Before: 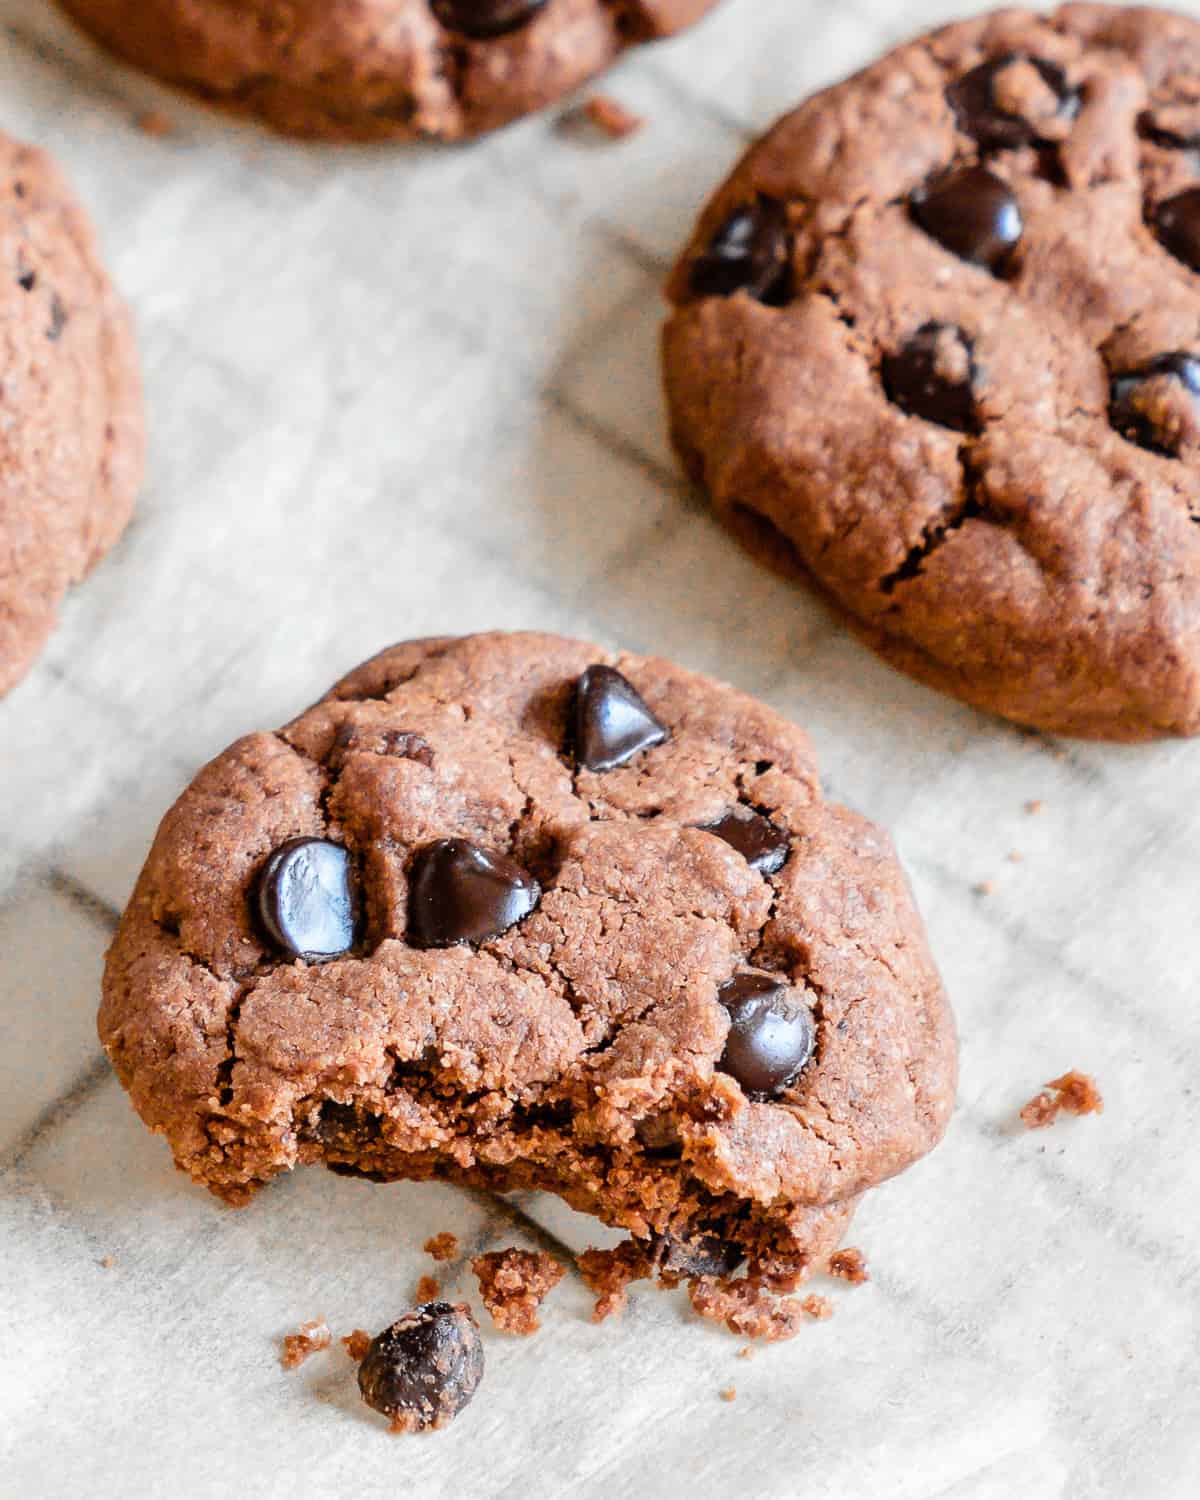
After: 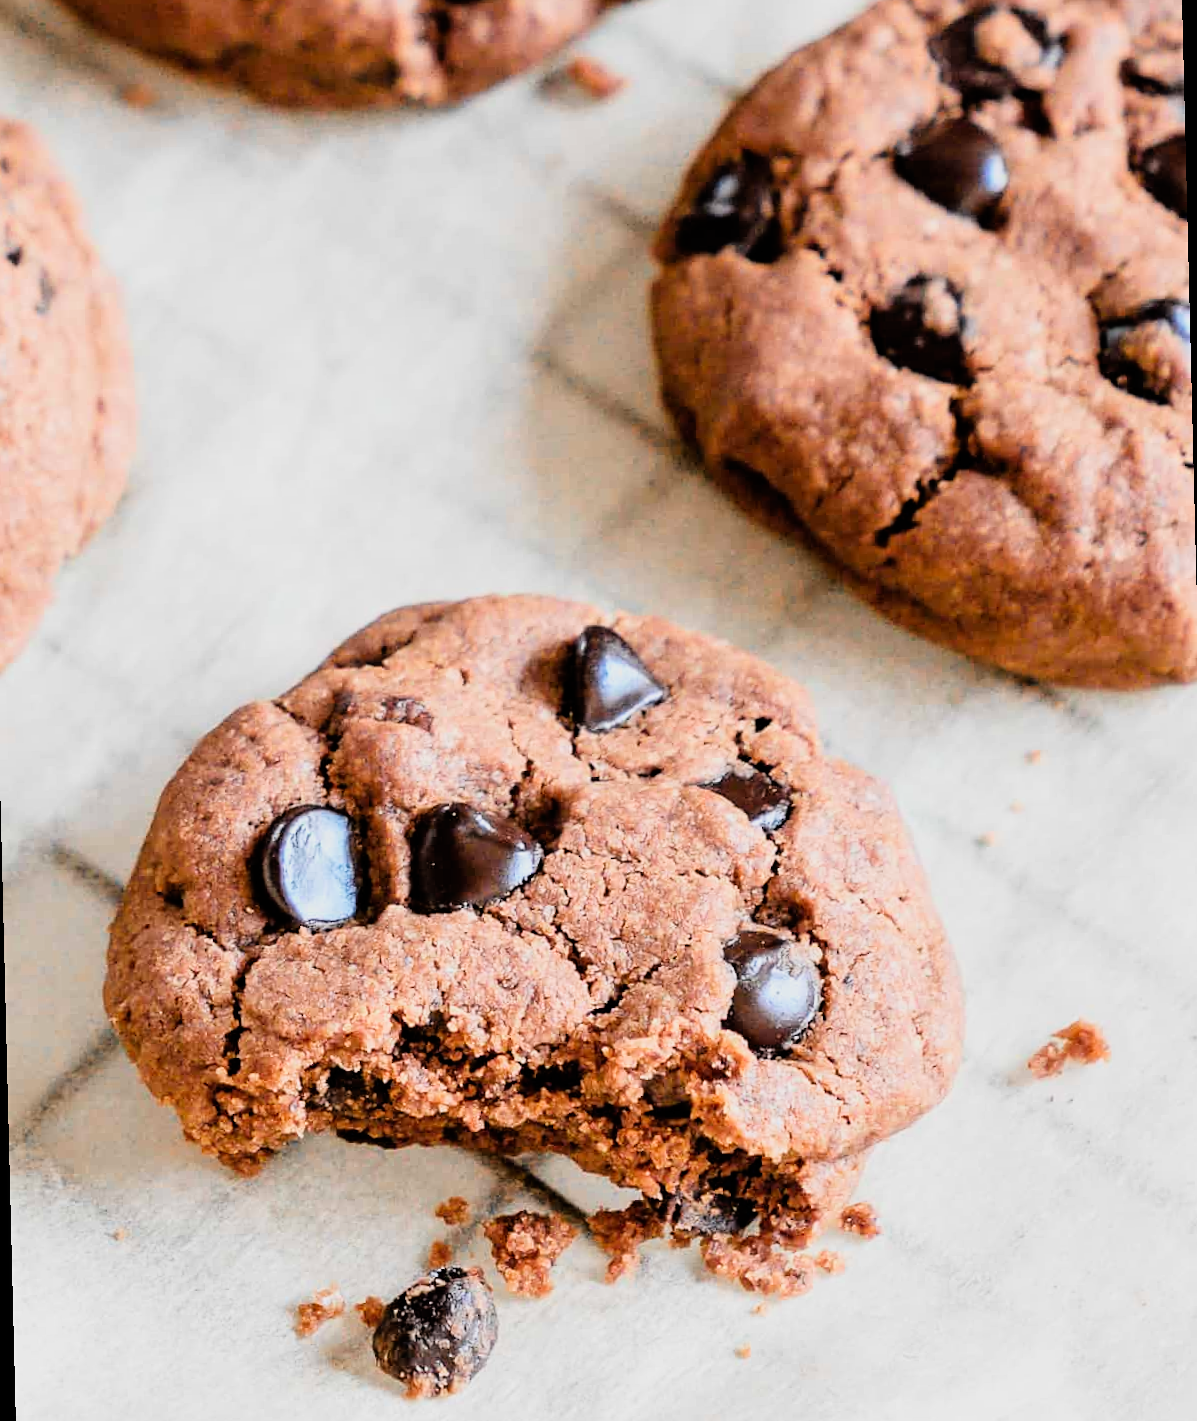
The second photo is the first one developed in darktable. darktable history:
exposure: exposure 0.426 EV, compensate highlight preservation false
filmic rgb: black relative exposure -7.75 EV, white relative exposure 4.4 EV, threshold 3 EV, hardness 3.76, latitude 50%, contrast 1.1, color science v5 (2021), contrast in shadows safe, contrast in highlights safe, enable highlight reconstruction true
rotate and perspective: rotation -1.42°, crop left 0.016, crop right 0.984, crop top 0.035, crop bottom 0.965
sharpen: amount 0.2
